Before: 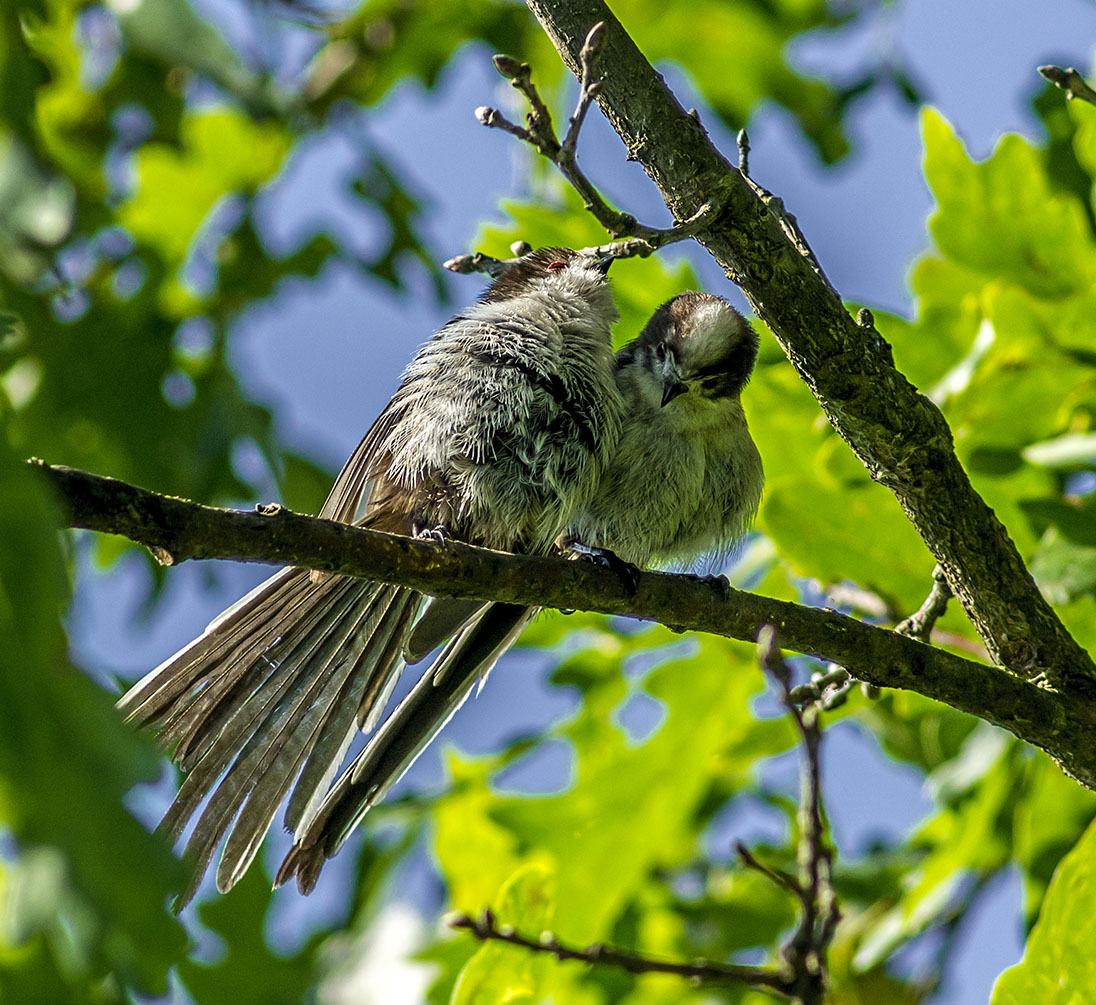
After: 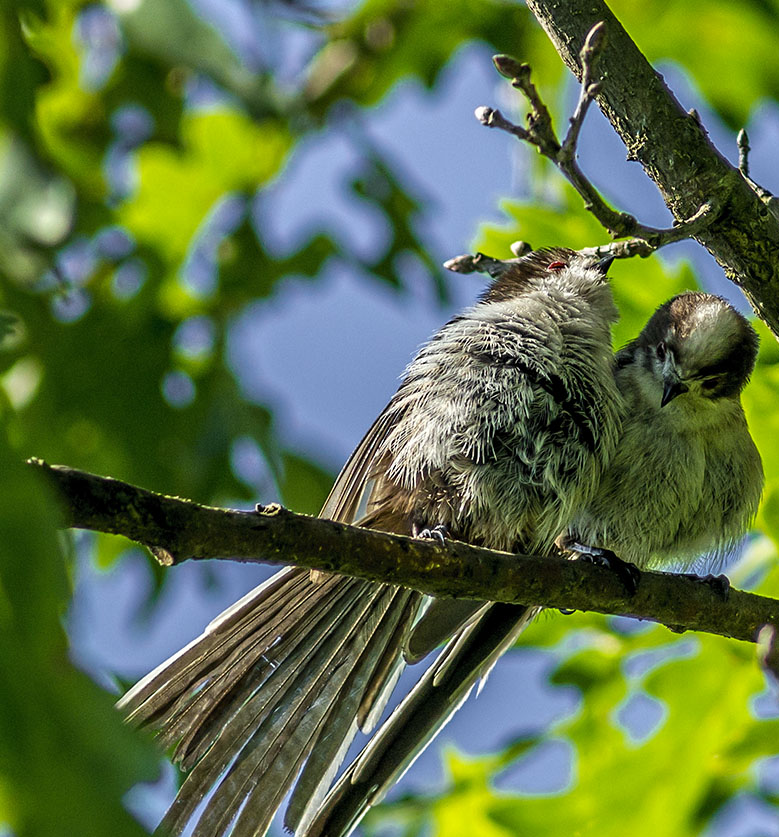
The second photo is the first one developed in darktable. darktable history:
white balance: emerald 1
crop: right 28.885%, bottom 16.626%
